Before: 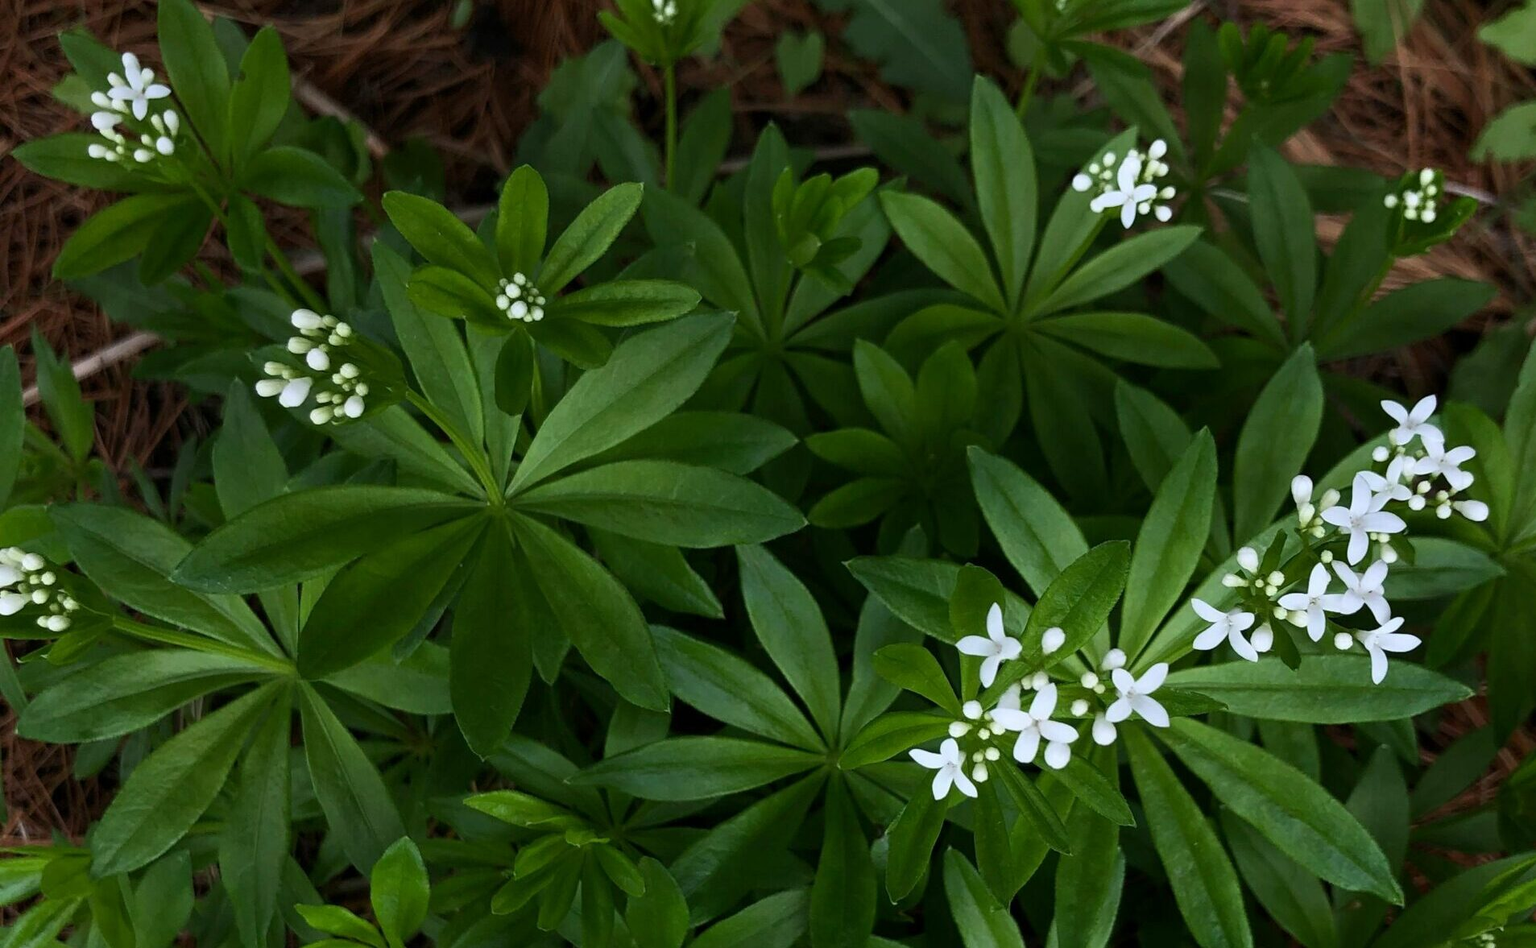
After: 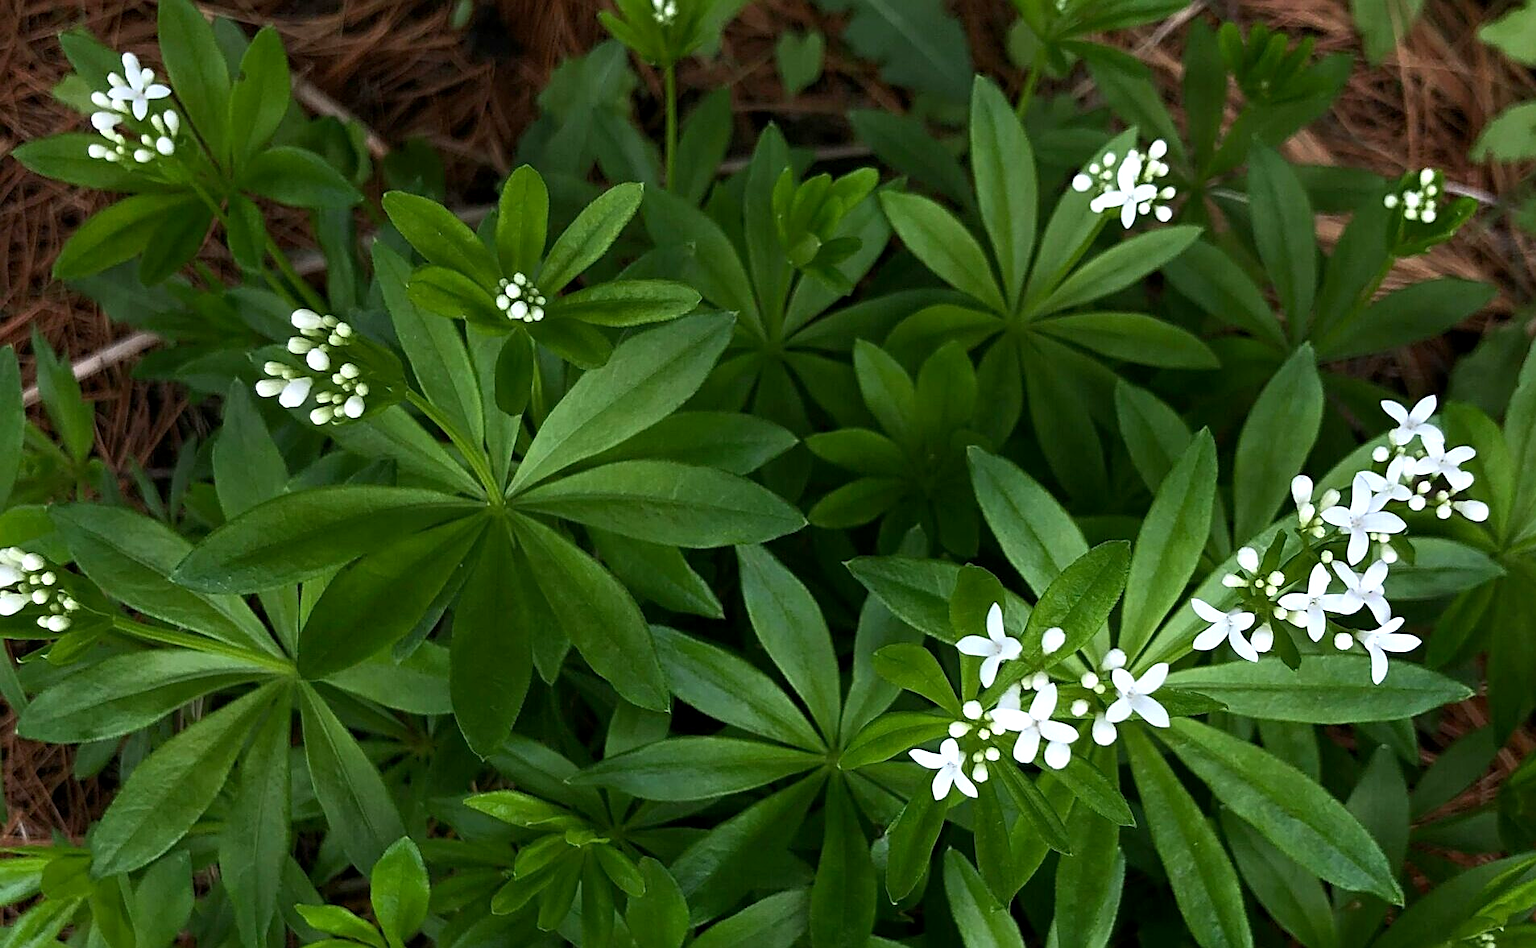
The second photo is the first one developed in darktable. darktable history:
exposure: black level correction 0.001, exposure 0.5 EV, compensate highlight preservation false
sharpen: on, module defaults
